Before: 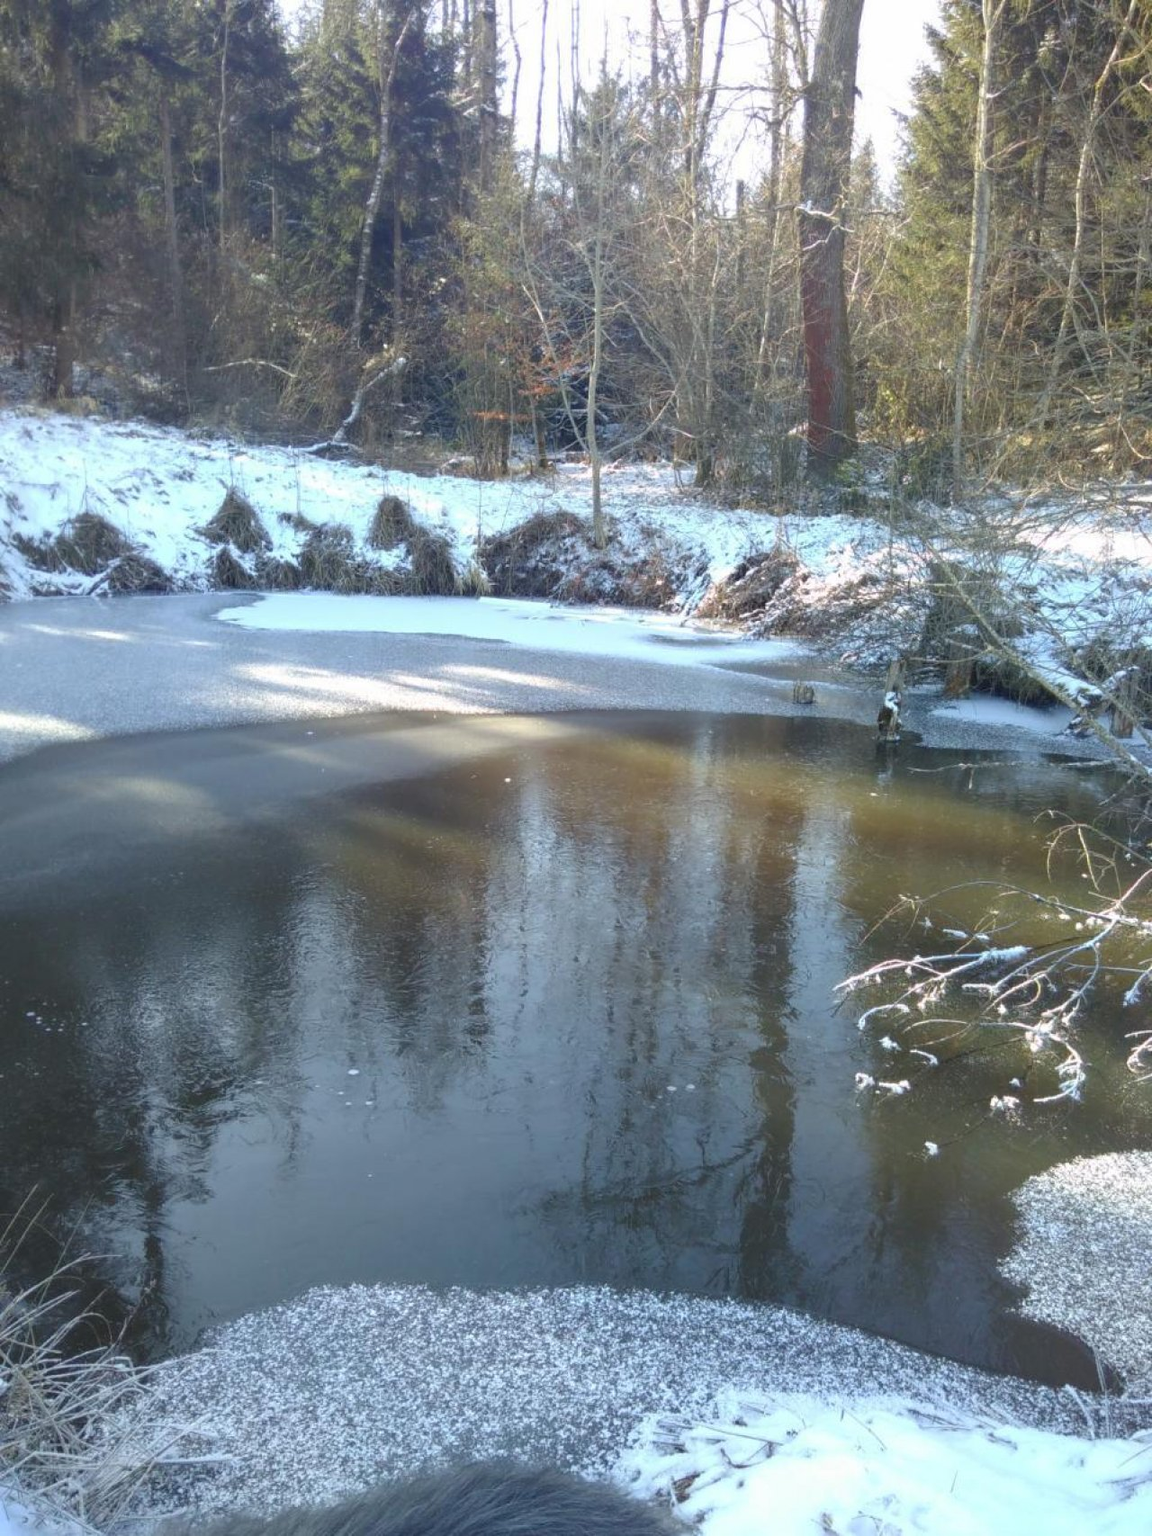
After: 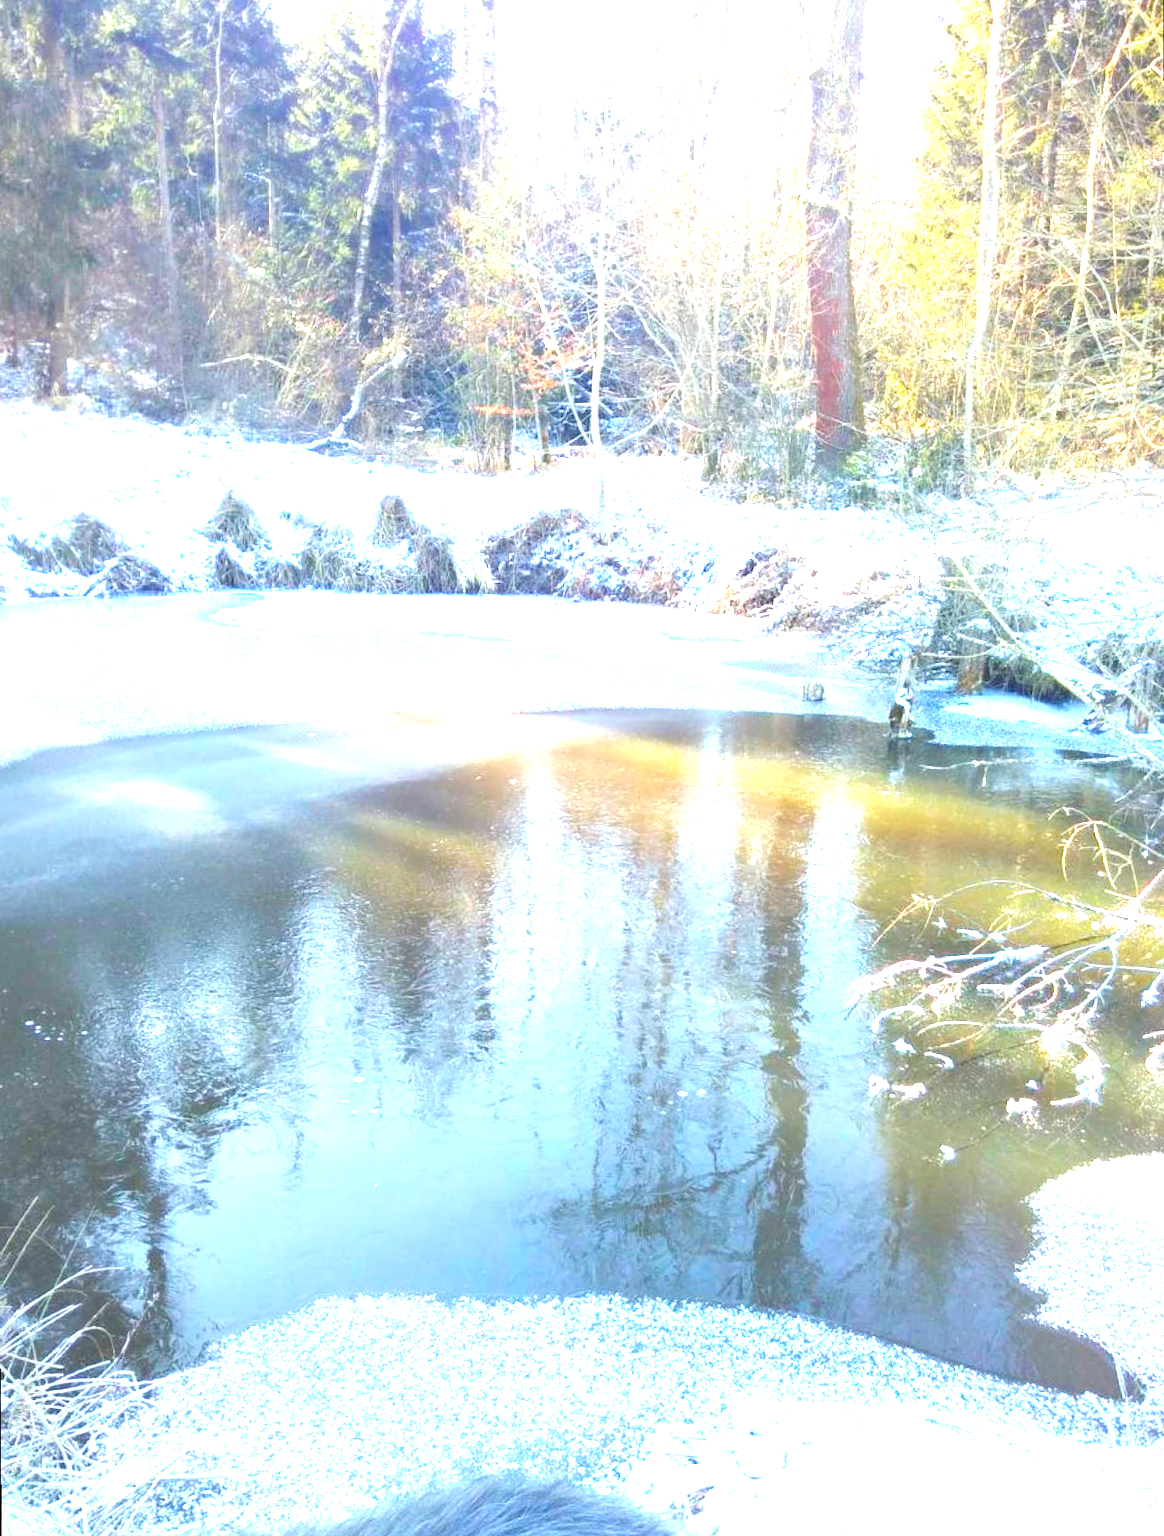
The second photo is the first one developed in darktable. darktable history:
exposure: exposure 2.25 EV, compensate highlight preservation false
color balance rgb: perceptual saturation grading › global saturation 30%, global vibrance 20%
rotate and perspective: rotation -0.45°, automatic cropping original format, crop left 0.008, crop right 0.992, crop top 0.012, crop bottom 0.988
